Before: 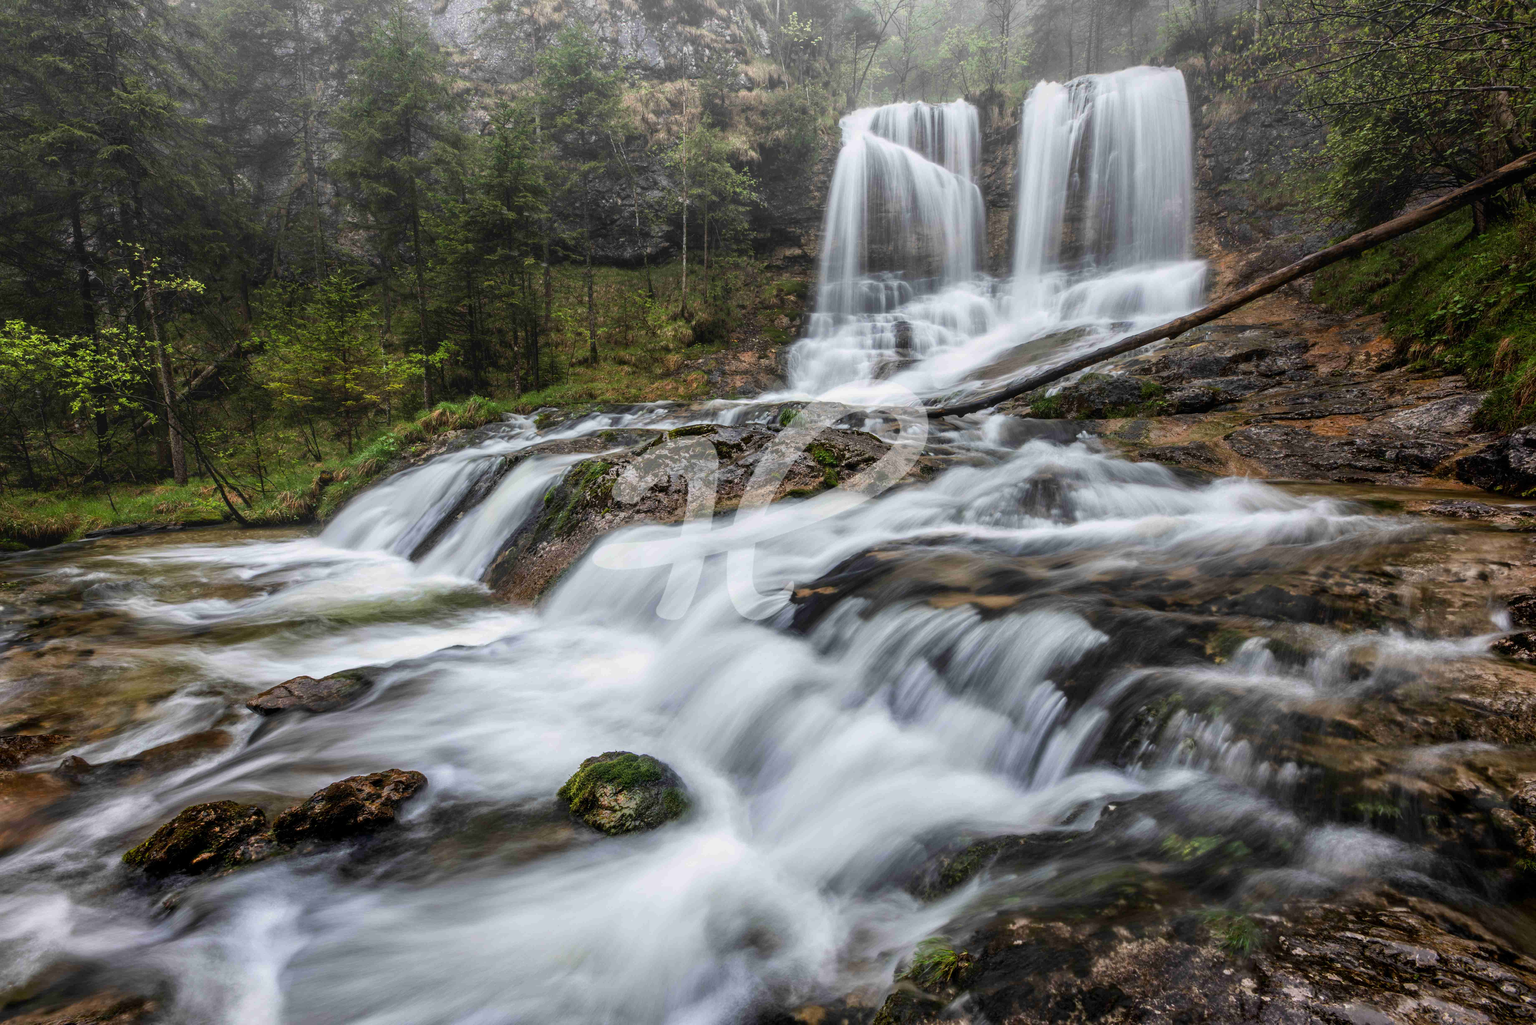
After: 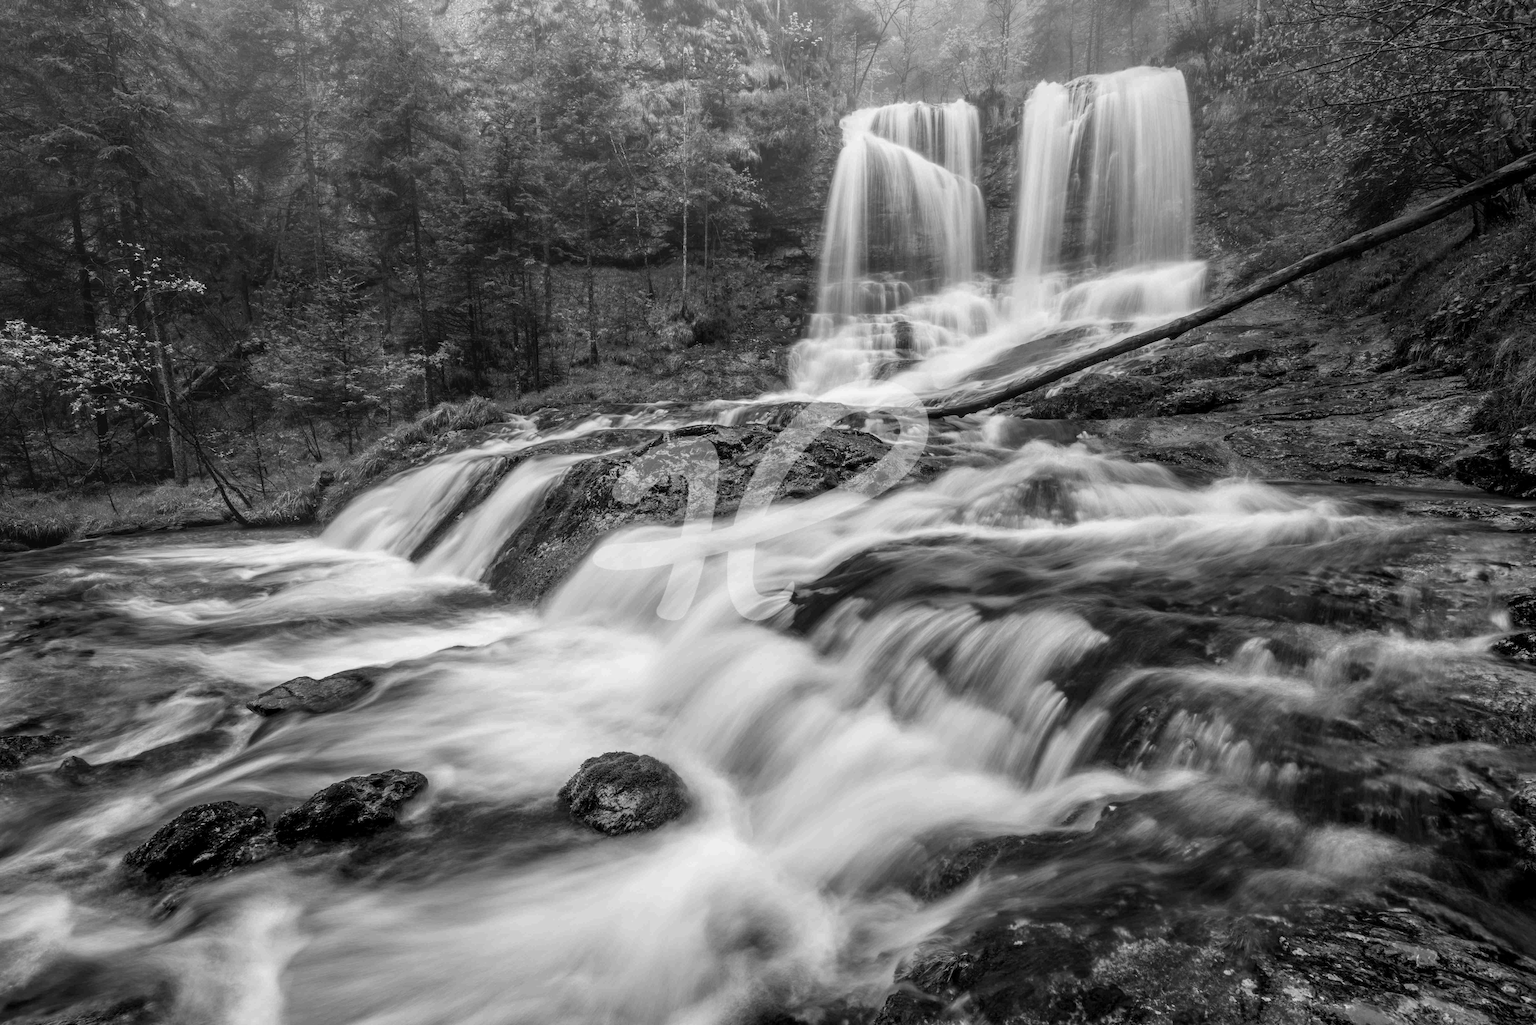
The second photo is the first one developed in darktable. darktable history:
color balance rgb: perceptual saturation grading › global saturation 20%, global vibrance 20%
monochrome: on, module defaults
exposure: black level correction 0.001, exposure 0.014 EV, compensate highlight preservation false
